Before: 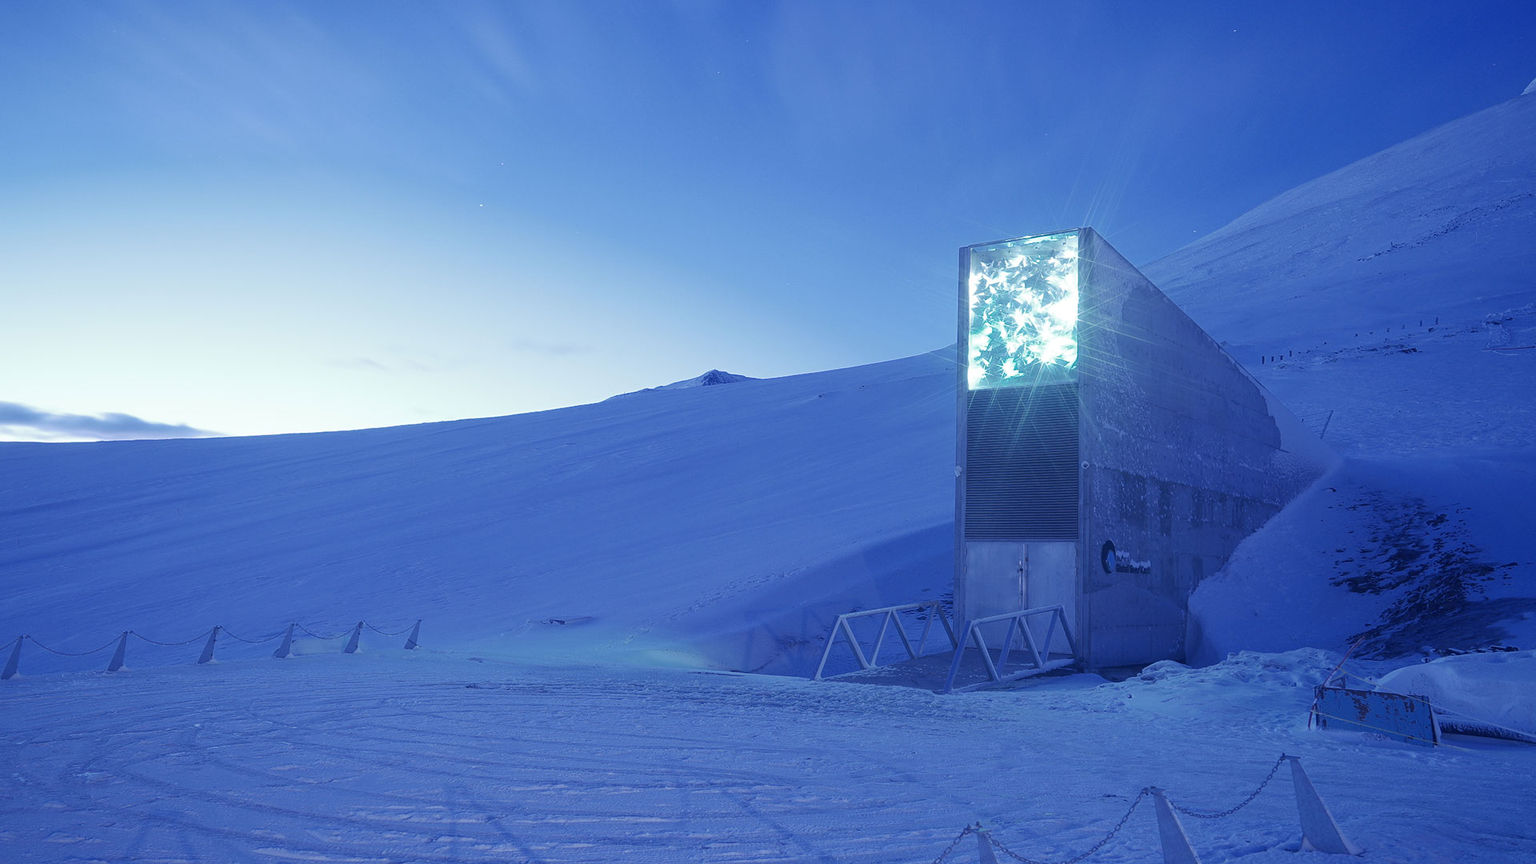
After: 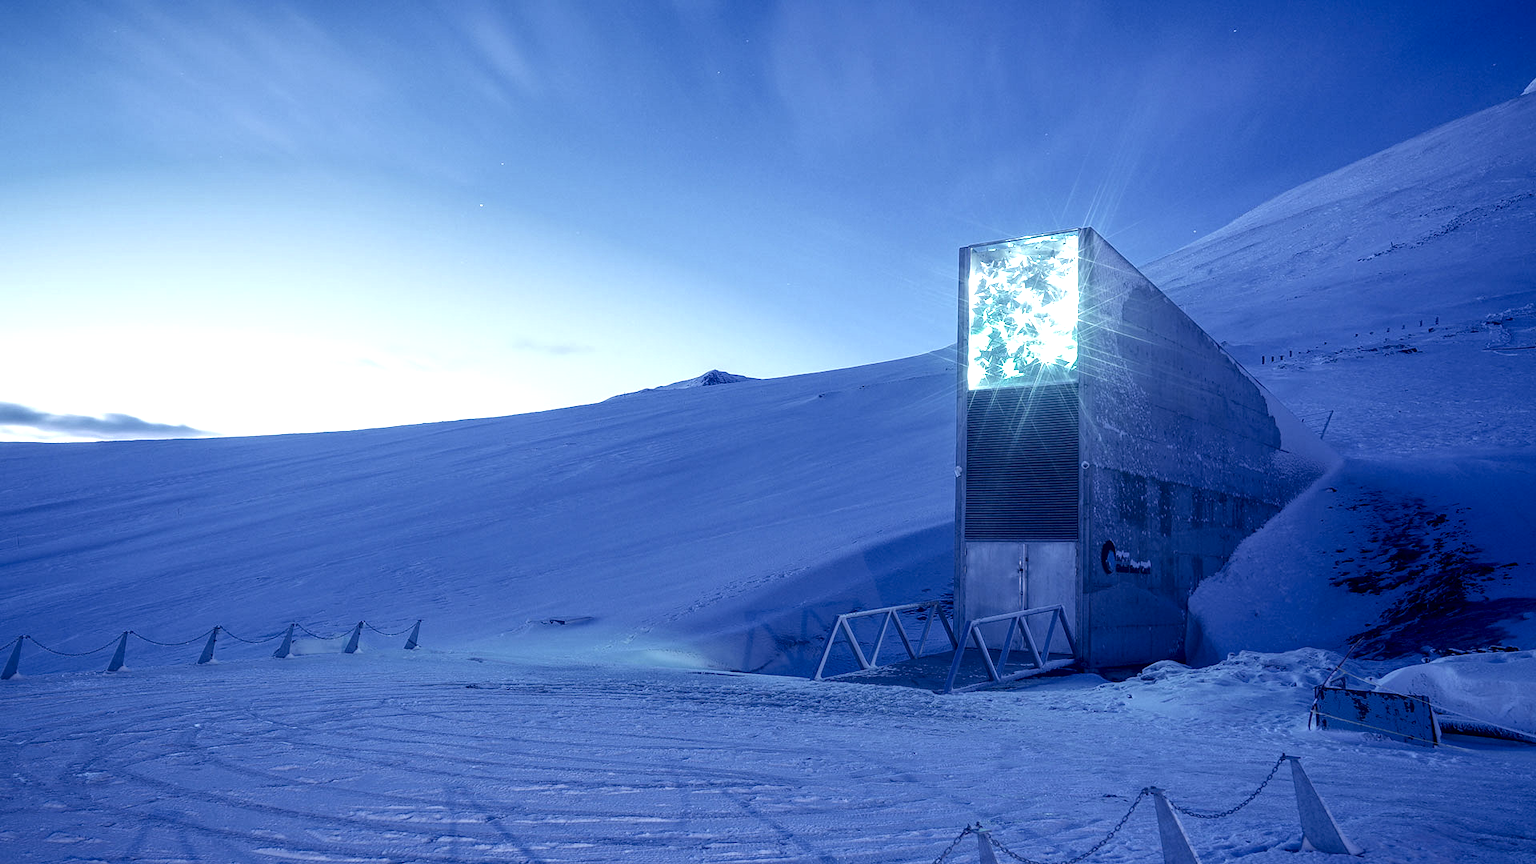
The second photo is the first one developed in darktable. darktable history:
local contrast: highlights 19%, detail 186%
tone equalizer: on, module defaults
